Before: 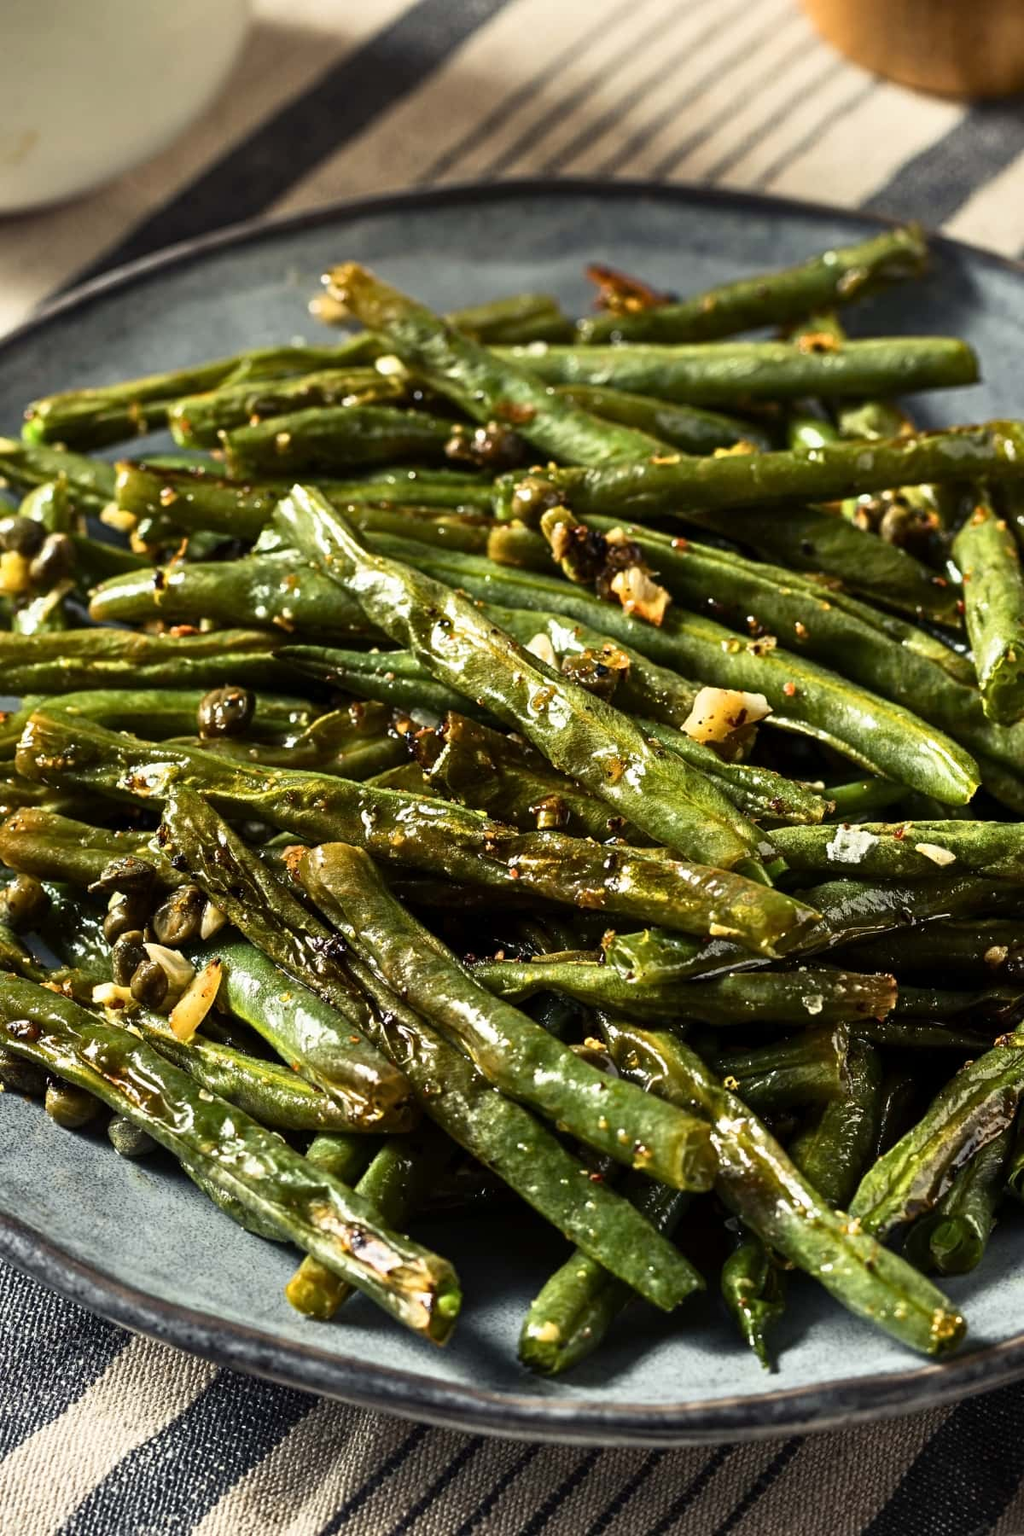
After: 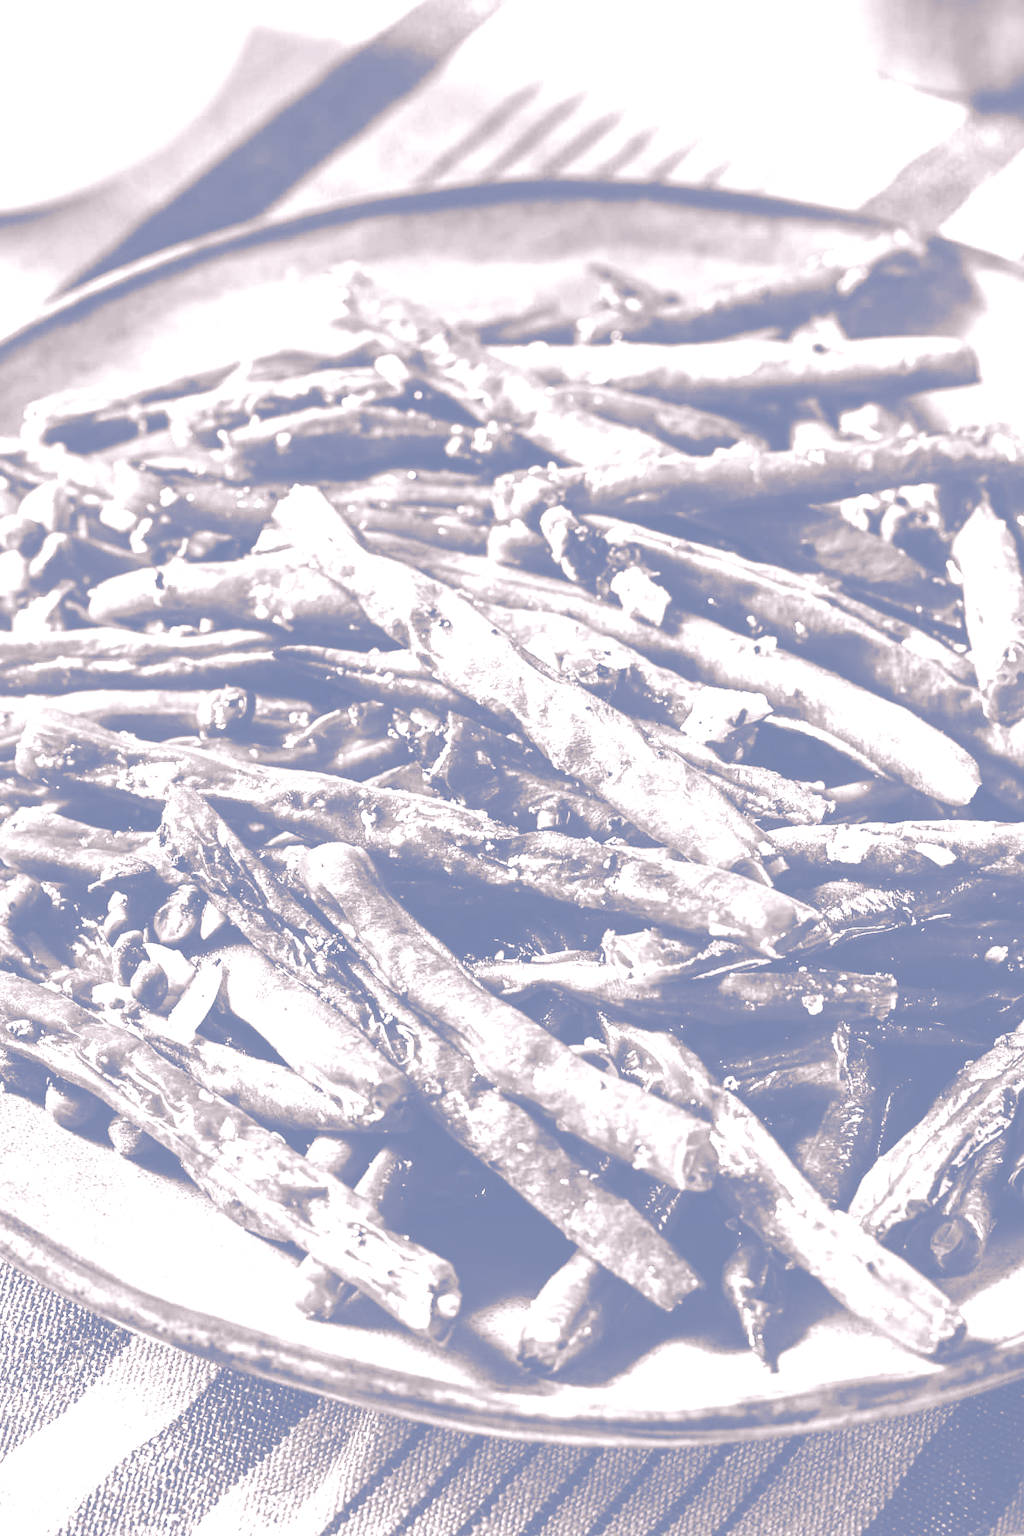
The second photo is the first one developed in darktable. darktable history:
tone curve: curves: ch0 [(0, 0.129) (0.187, 0.207) (0.729, 0.789) (1, 1)], color space Lab, linked channels, preserve colors none
split-toning: shadows › hue 226.8°, shadows › saturation 1, highlights › saturation 0, balance -61.41
colorize: hue 25.2°, saturation 83%, source mix 82%, lightness 79%, version 1 | blend: blend mode multiply, opacity 100%; mask: uniform (no mask)
